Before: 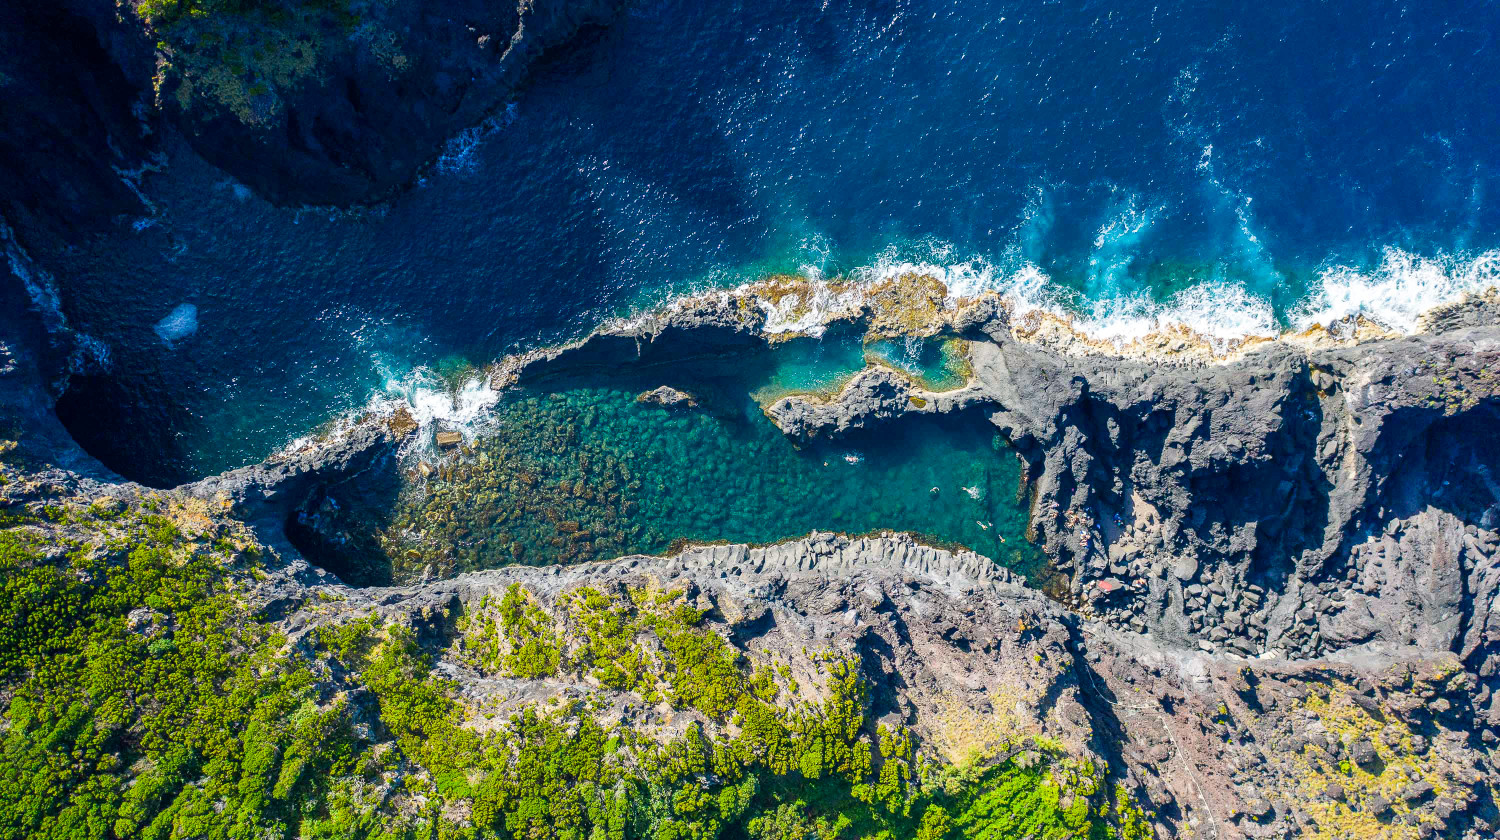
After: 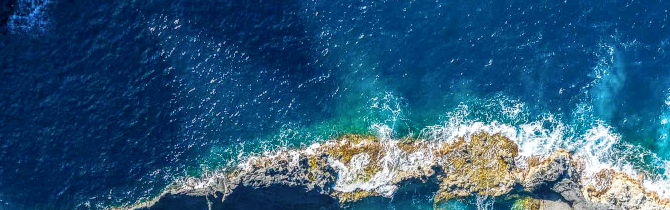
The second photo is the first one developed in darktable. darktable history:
crop: left 28.64%, top 16.832%, right 26.637%, bottom 58.055%
local contrast: highlights 0%, shadows 0%, detail 133%
